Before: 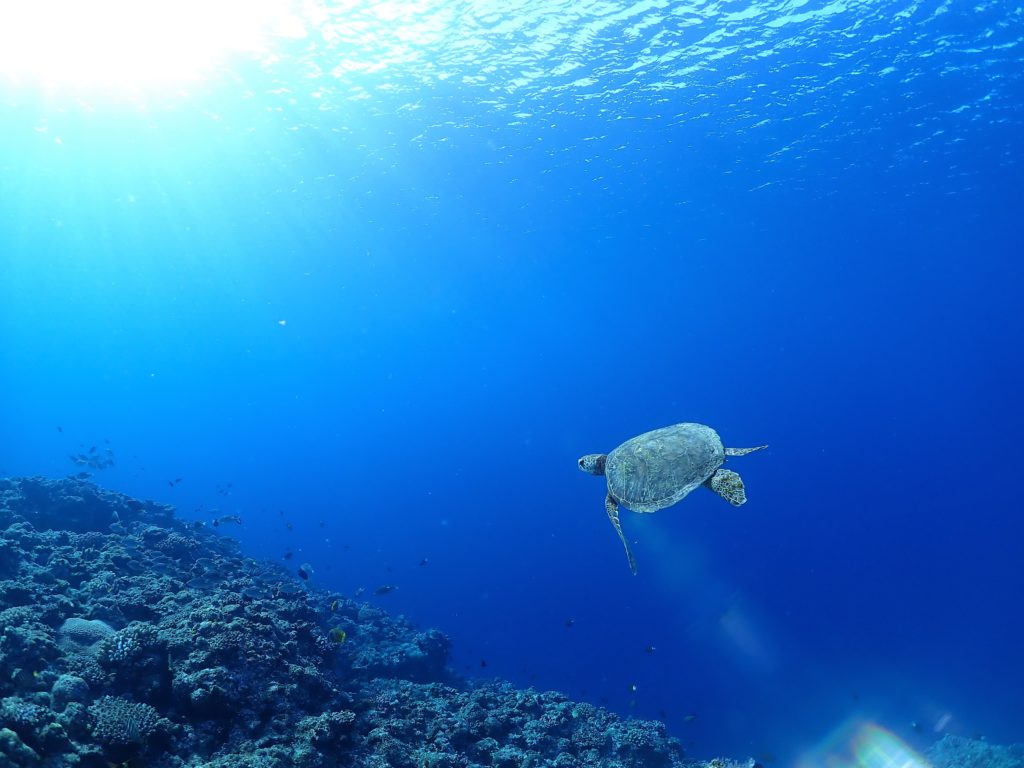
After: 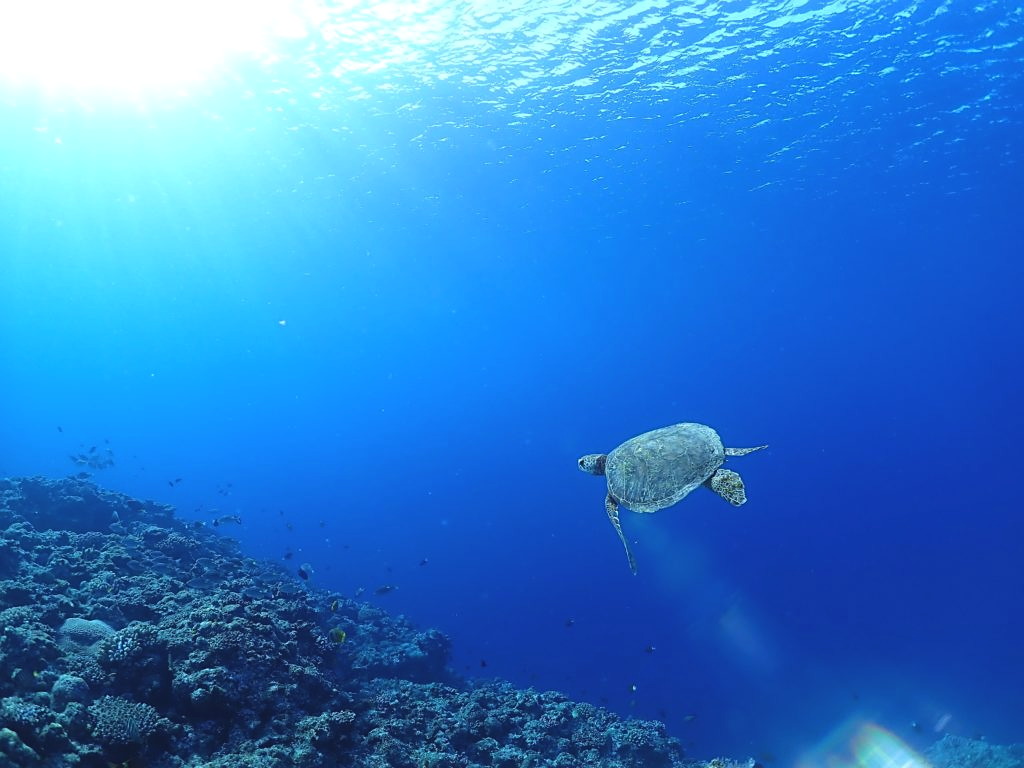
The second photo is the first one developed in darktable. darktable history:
exposure: black level correction -0.005, exposure 0.056 EV, compensate exposure bias true, compensate highlight preservation false
sharpen: amount 0.212
